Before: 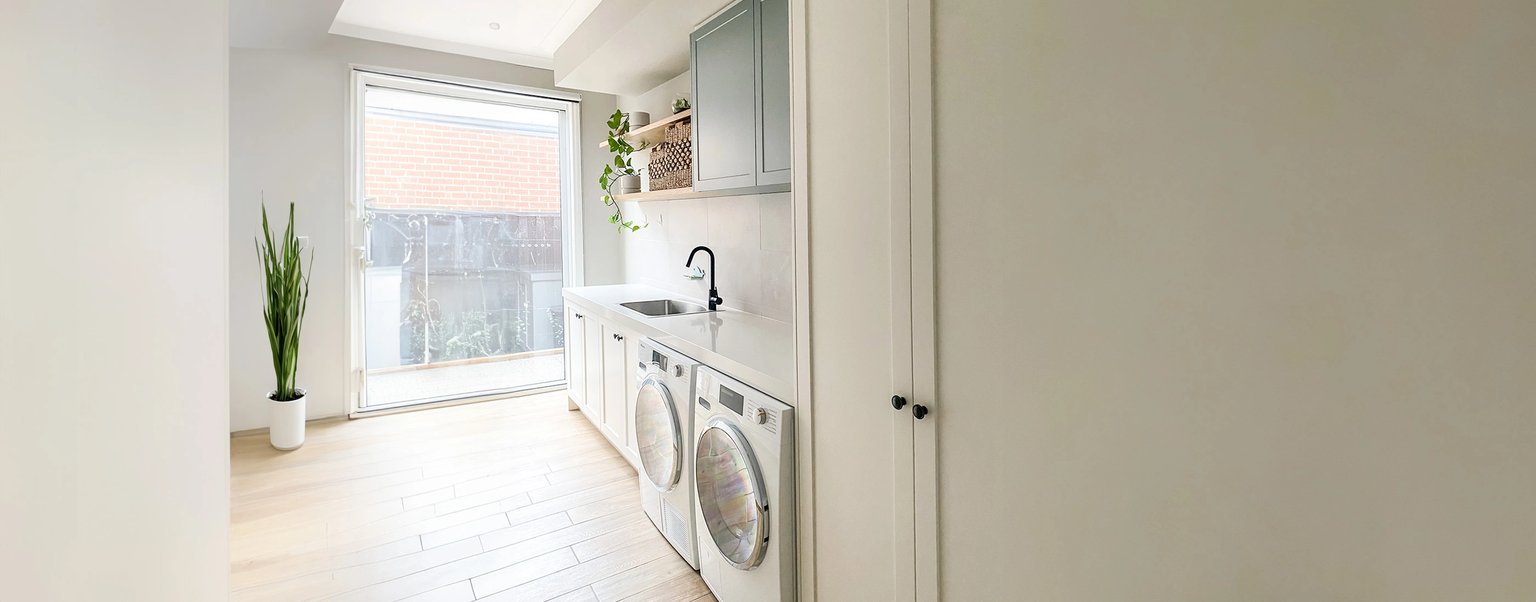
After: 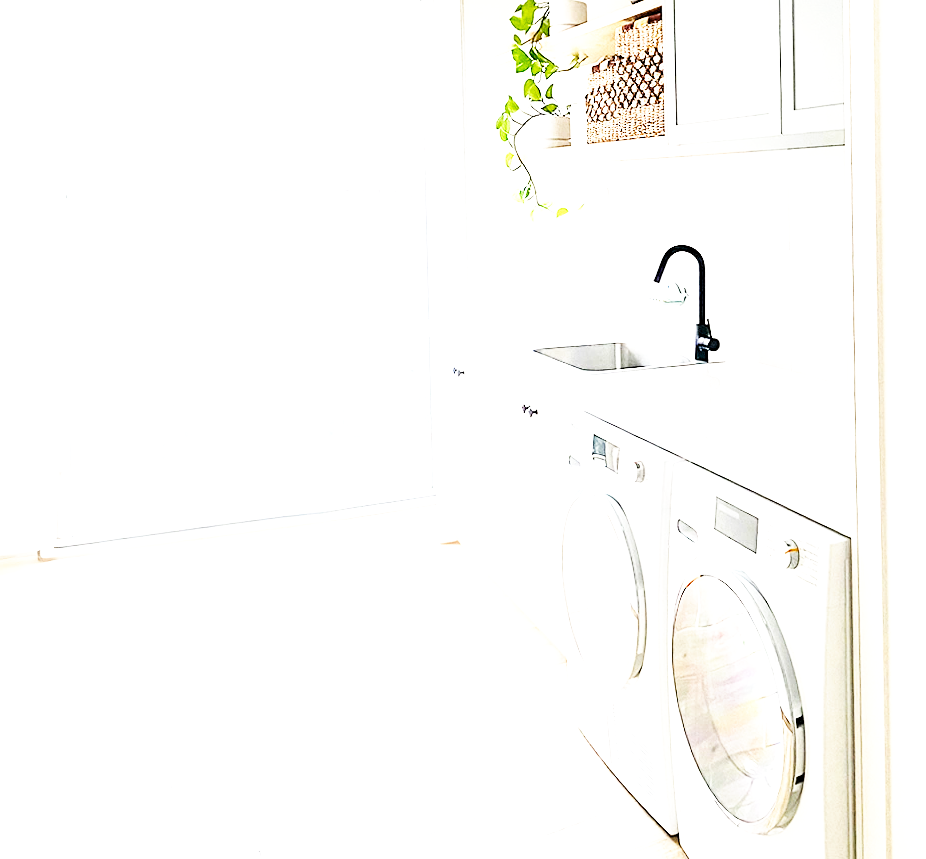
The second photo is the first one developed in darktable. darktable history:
levels: black 0.087%, levels [0.016, 0.5, 0.996]
crop and rotate: left 21.354%, top 18.664%, right 45.551%, bottom 2.967%
base curve: curves: ch0 [(0, 0) (0.007, 0.004) (0.027, 0.03) (0.046, 0.07) (0.207, 0.54) (0.442, 0.872) (0.673, 0.972) (1, 1)], preserve colors none
exposure: black level correction 0.002, exposure 1 EV, compensate highlight preservation false
